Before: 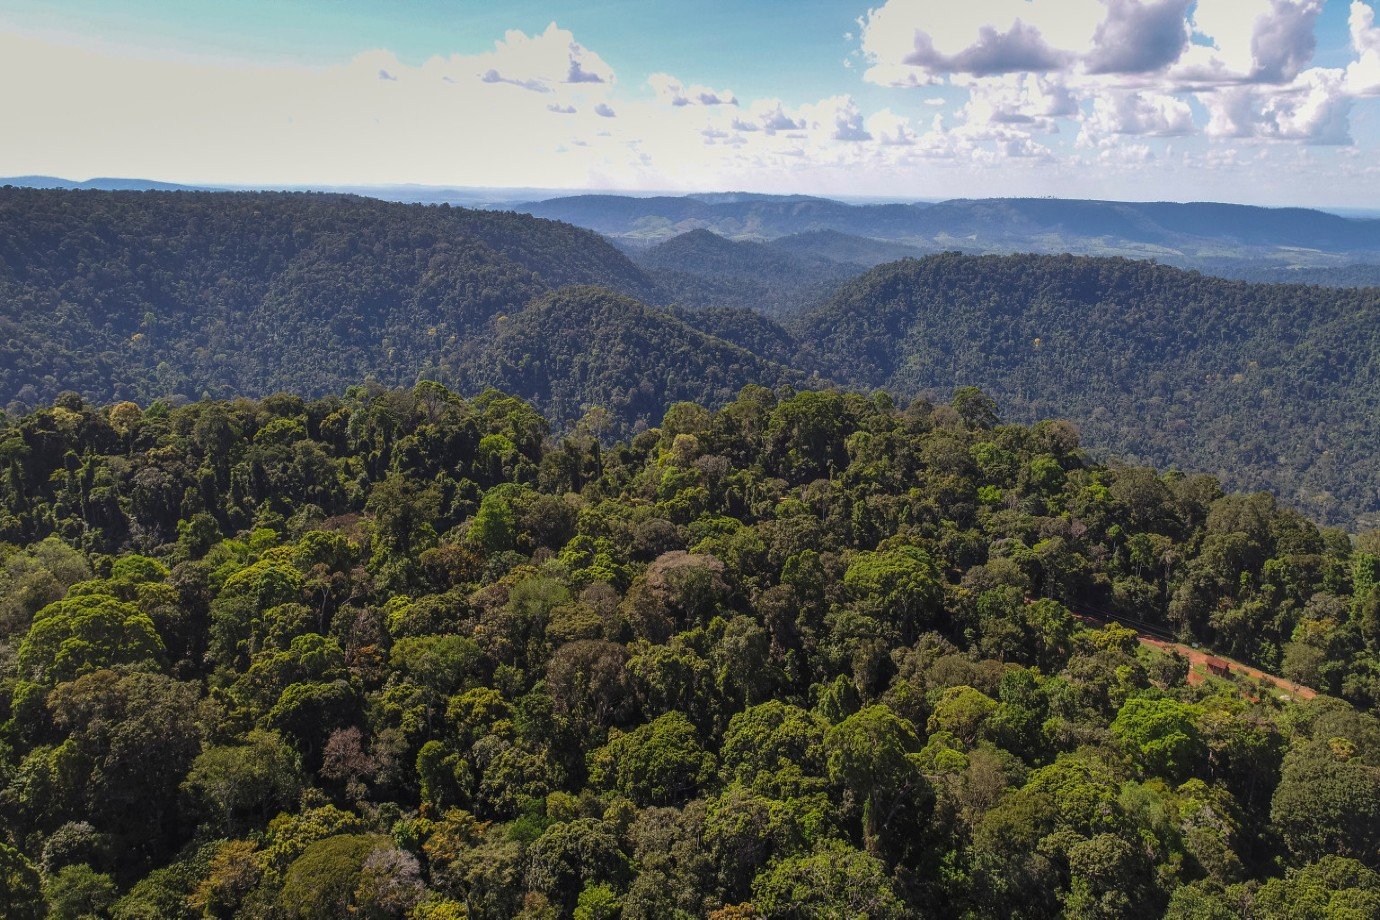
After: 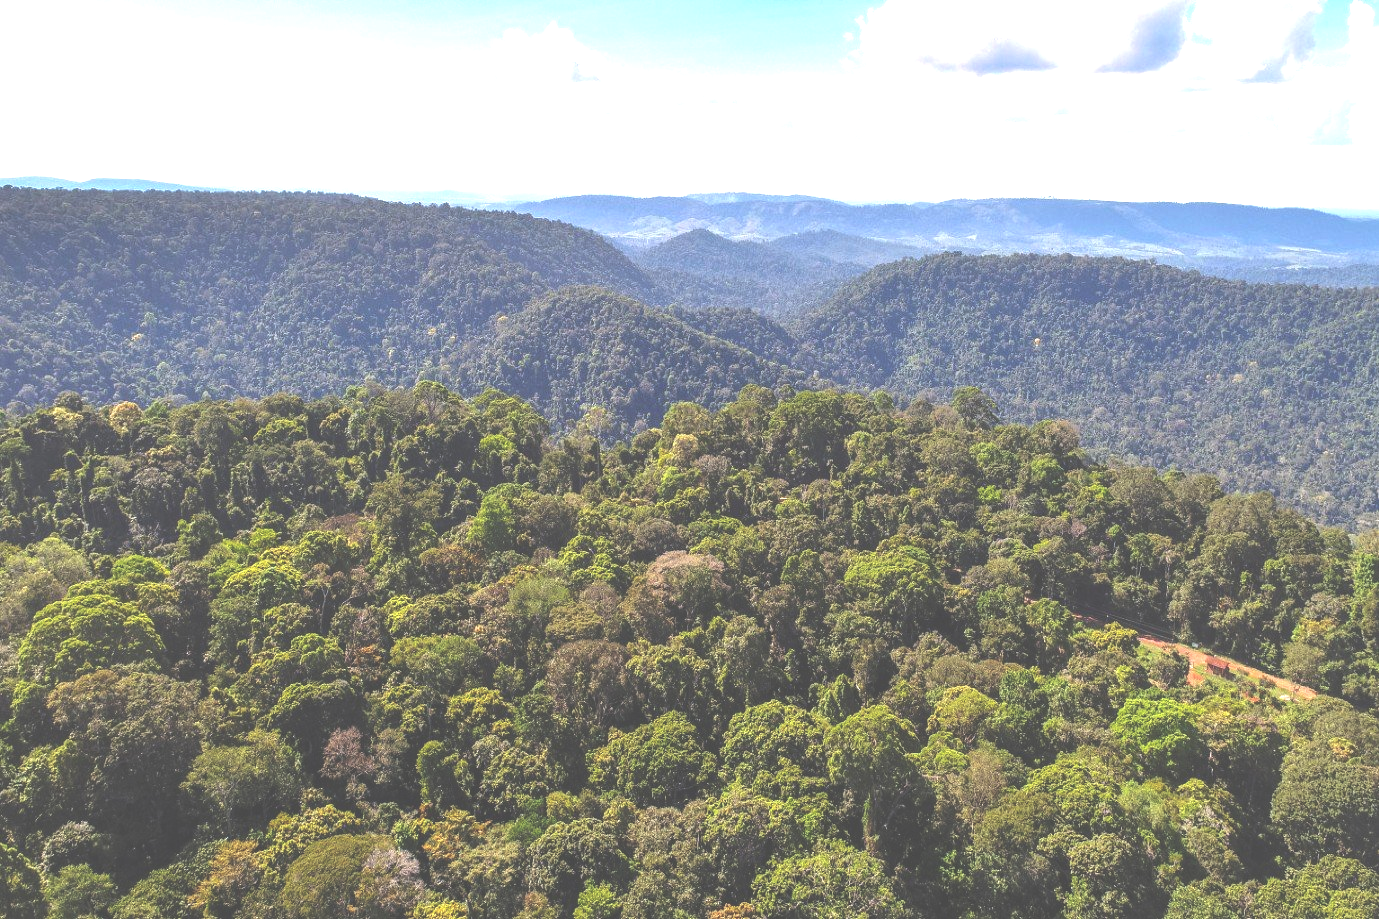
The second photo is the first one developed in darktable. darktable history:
exposure: black level correction -0.023, exposure 1.393 EV, compensate highlight preservation false
